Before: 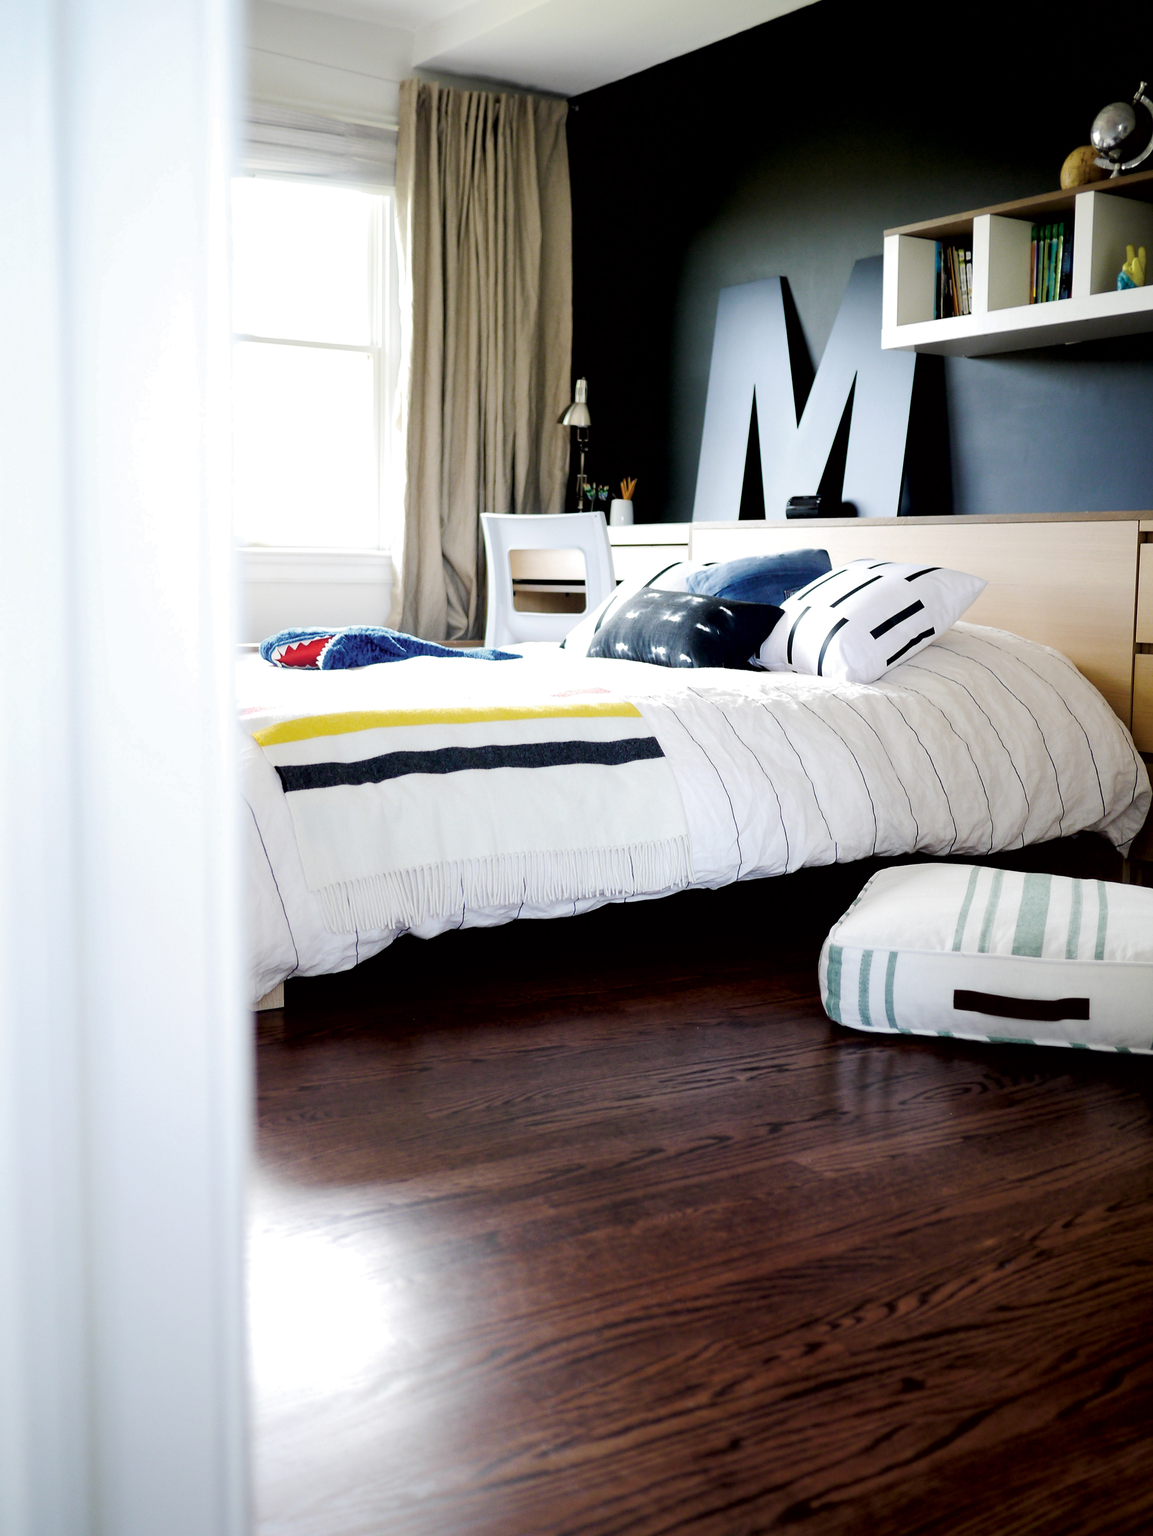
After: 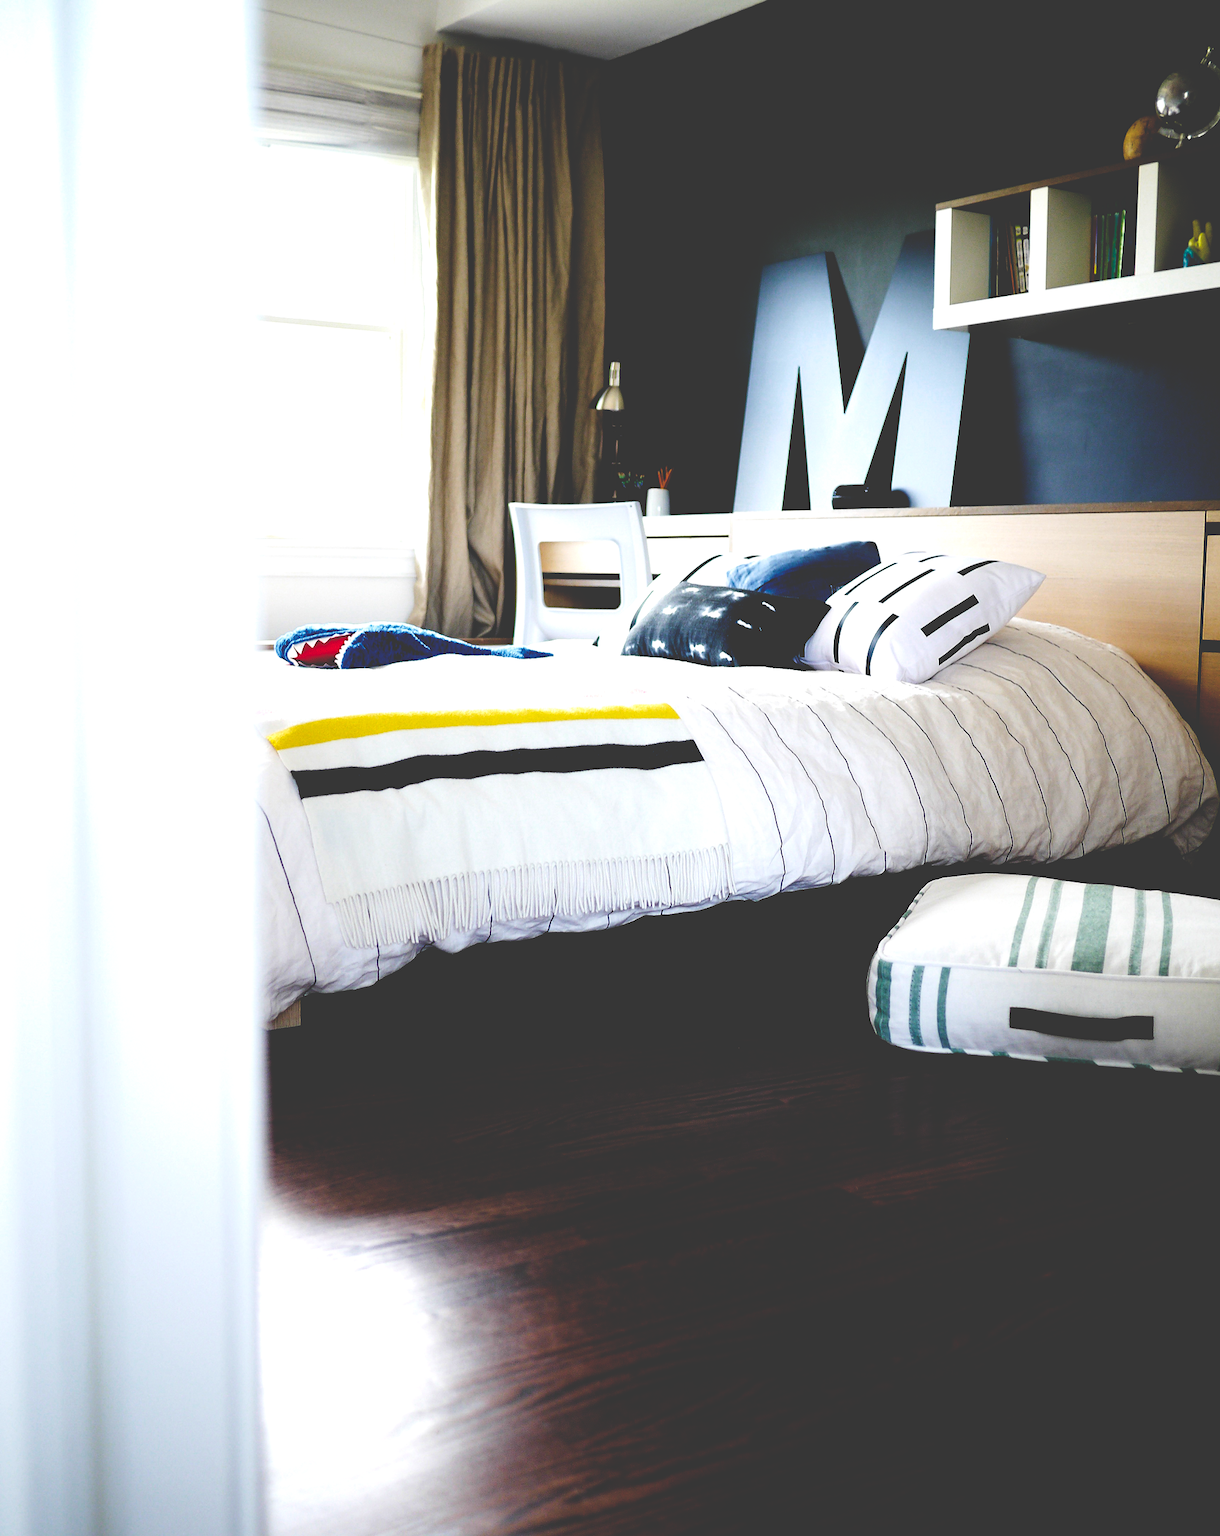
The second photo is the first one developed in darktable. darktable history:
crop and rotate: top 2.479%, bottom 3.018%
base curve: curves: ch0 [(0, 0.036) (0.083, 0.04) (0.804, 1)], preserve colors none
